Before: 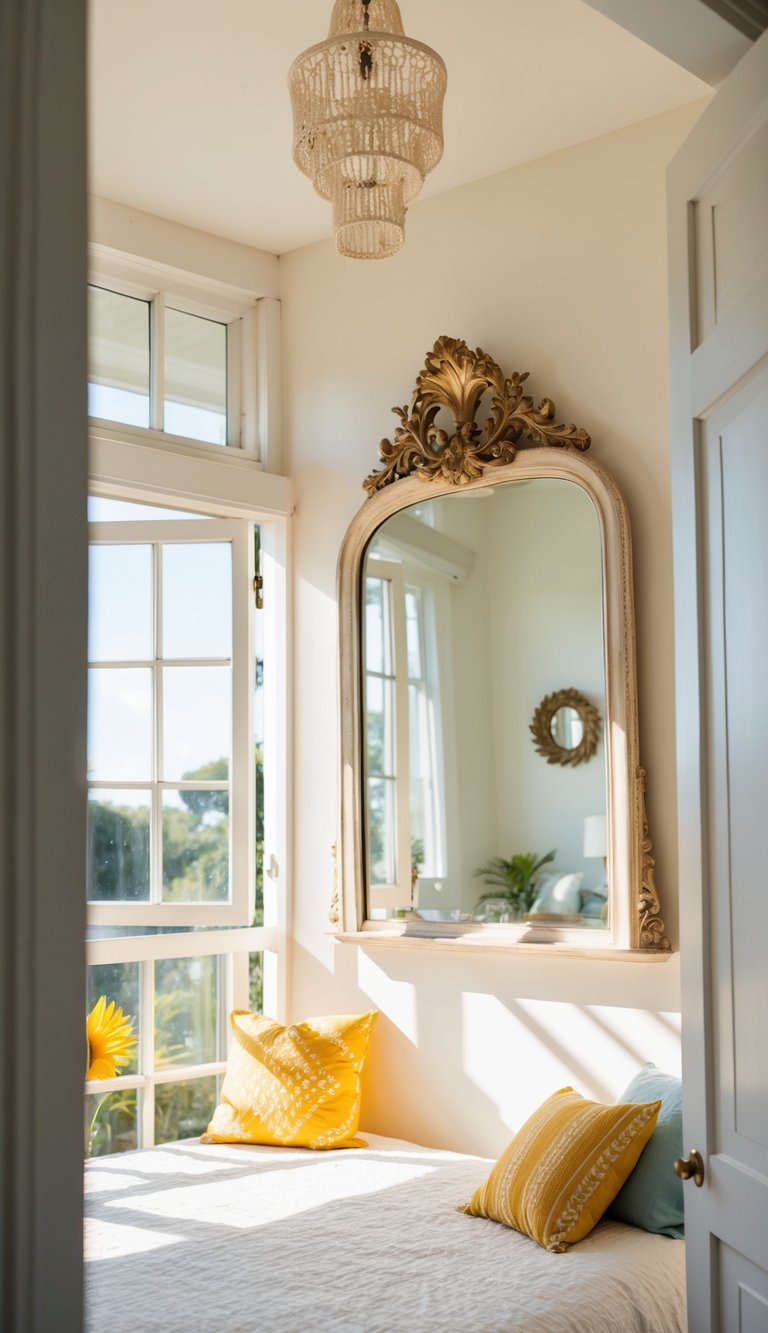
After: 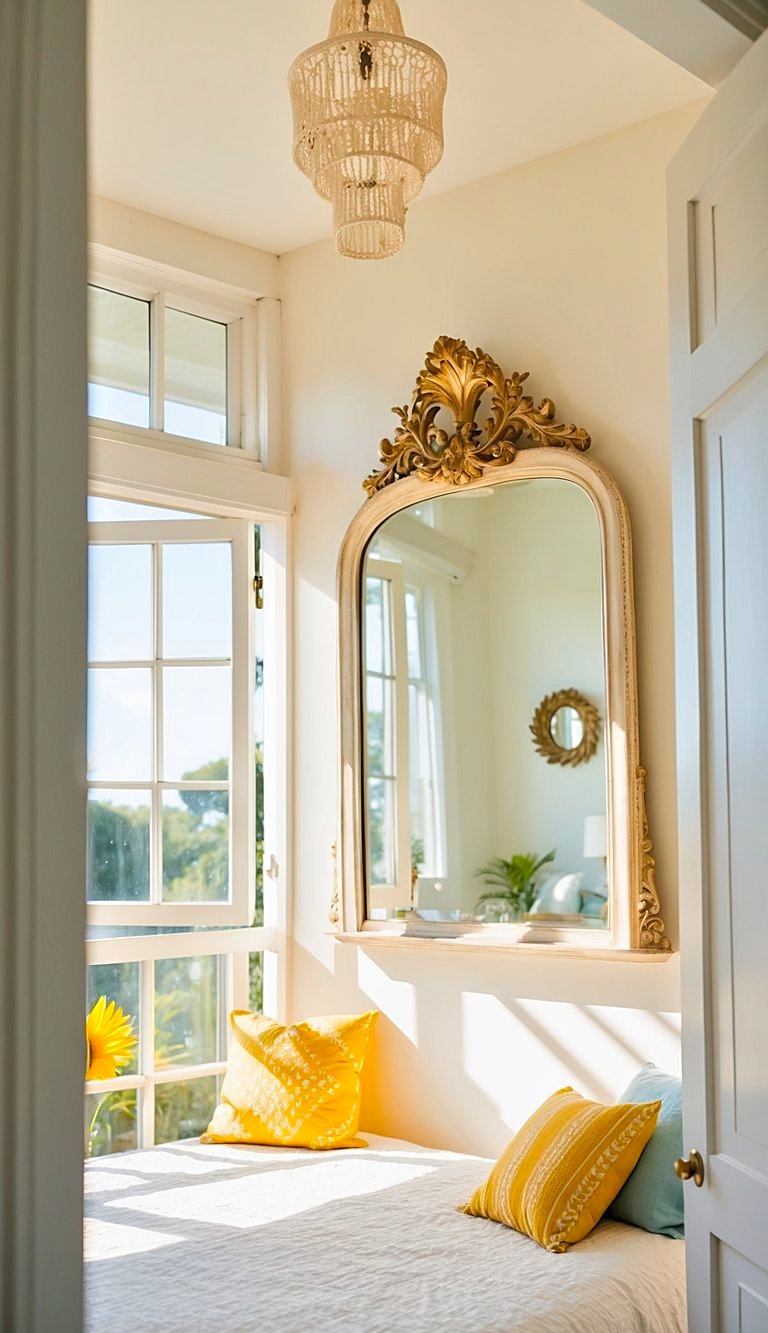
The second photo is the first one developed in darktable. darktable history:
tone equalizer: -8 EV 1.01 EV, -7 EV 0.966 EV, -6 EV 1.04 EV, -5 EV 1.03 EV, -4 EV 1 EV, -3 EV 0.735 EV, -2 EV 0.521 EV, -1 EV 0.276 EV
color balance rgb: shadows lift › chroma 0.769%, shadows lift › hue 115.61°, perceptual saturation grading › global saturation 19.504%, perceptual brilliance grading › mid-tones 10.998%, perceptual brilliance grading › shadows 15.835%
sharpen: on, module defaults
